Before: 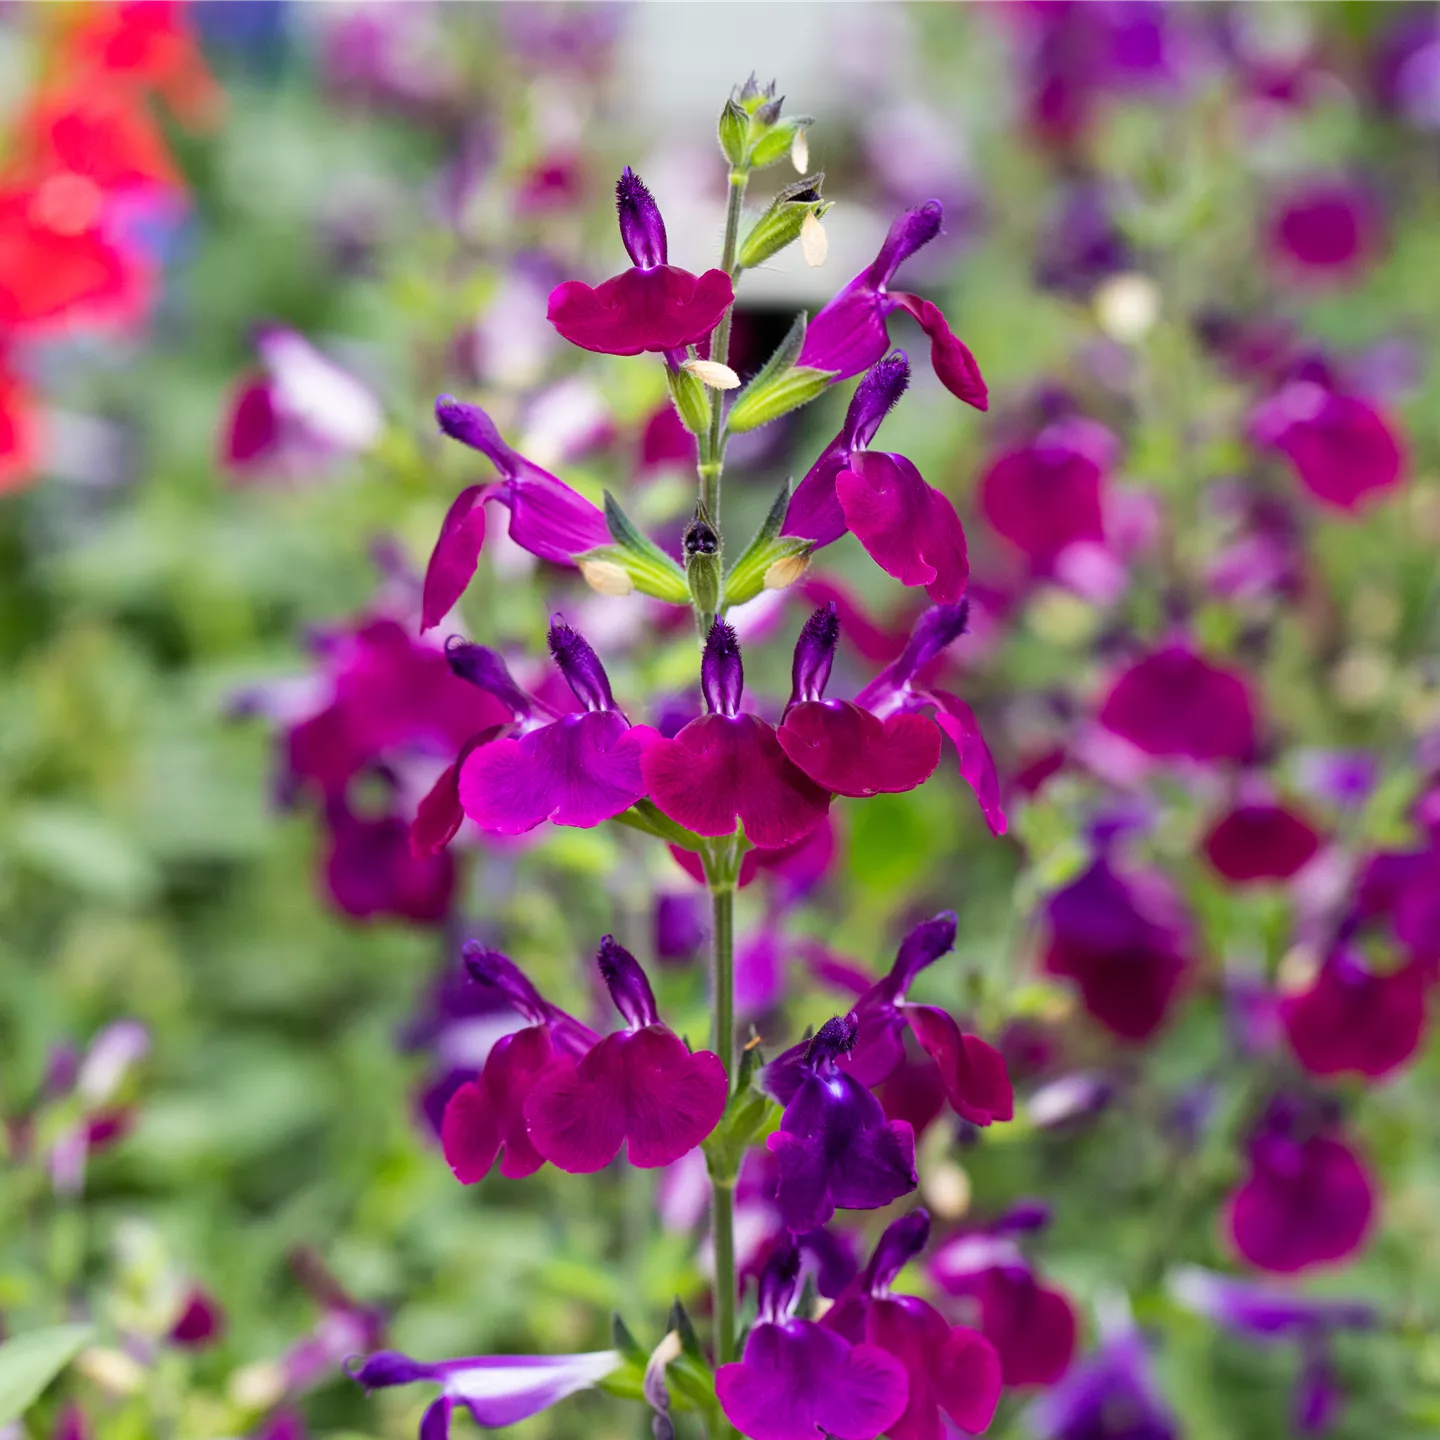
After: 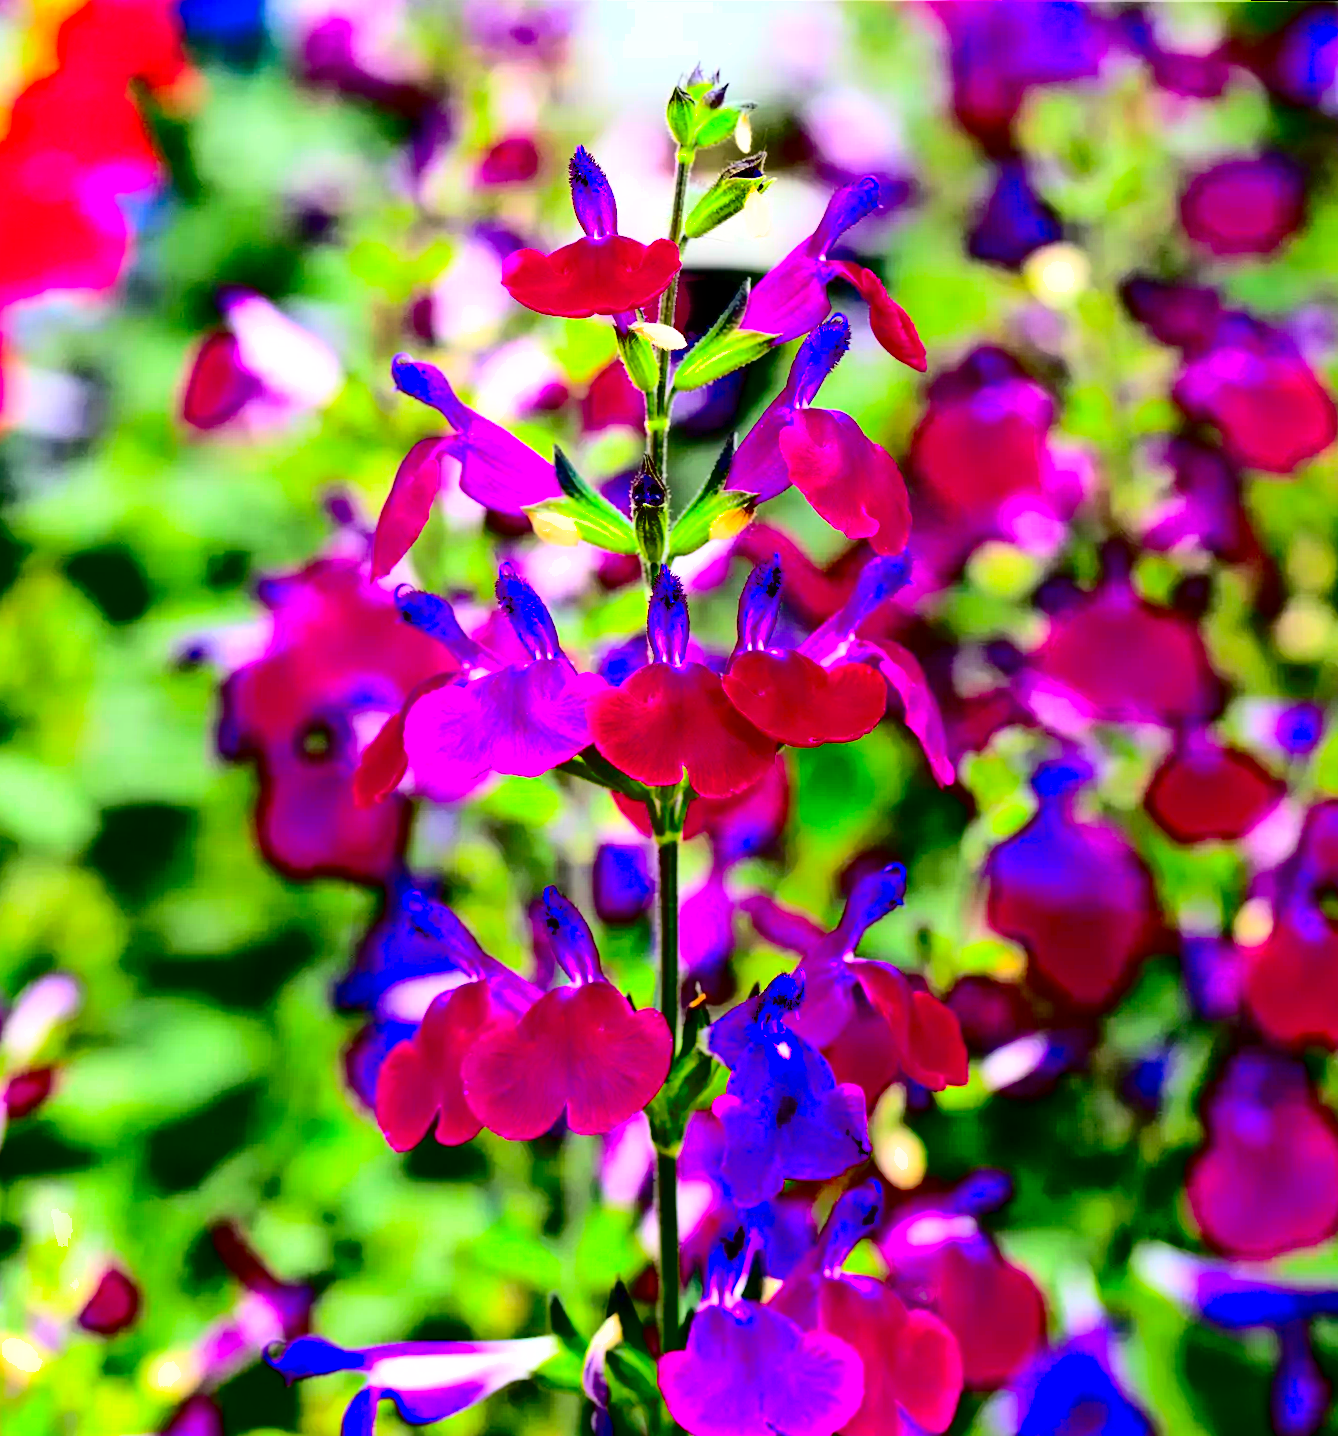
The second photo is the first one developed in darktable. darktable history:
exposure: black level correction 0.001, exposure 0.5 EV, compensate exposure bias true, compensate highlight preservation false
rotate and perspective: rotation 0.215°, lens shift (vertical) -0.139, crop left 0.069, crop right 0.939, crop top 0.002, crop bottom 0.996
contrast brightness saturation: contrast 0.77, brightness -1, saturation 1
shadows and highlights: on, module defaults
